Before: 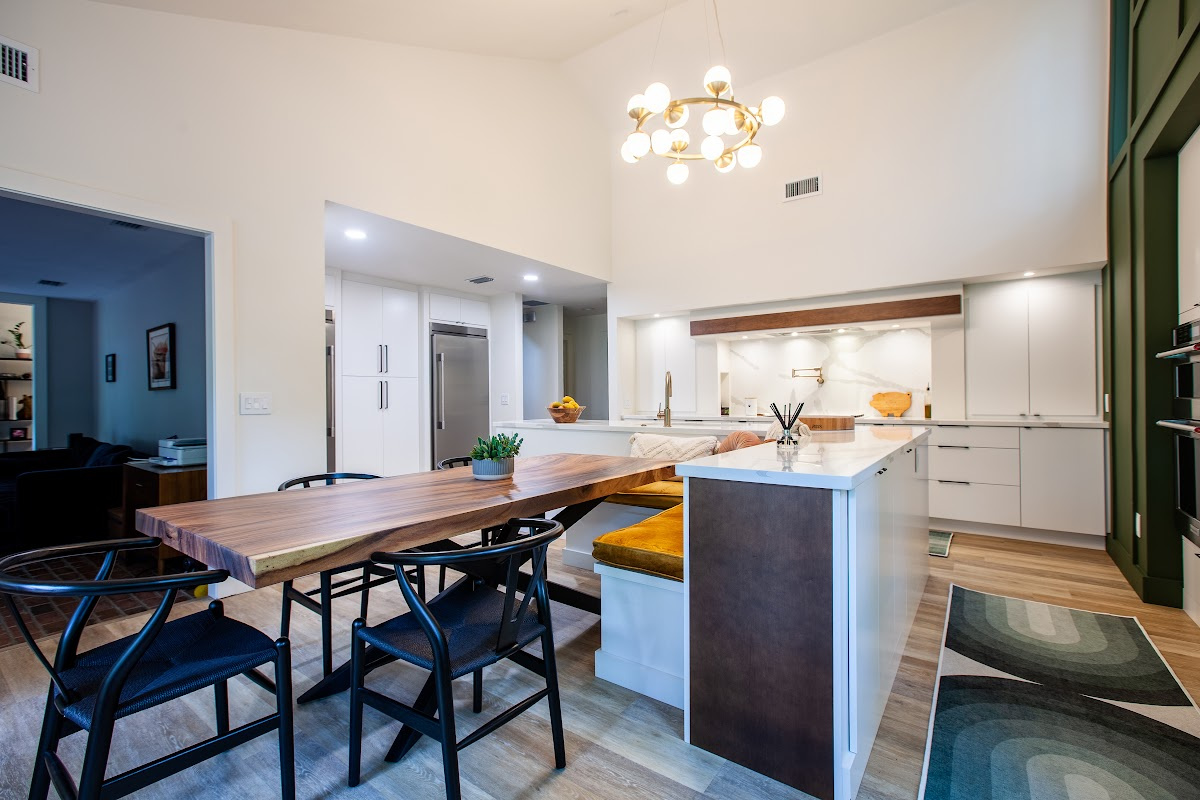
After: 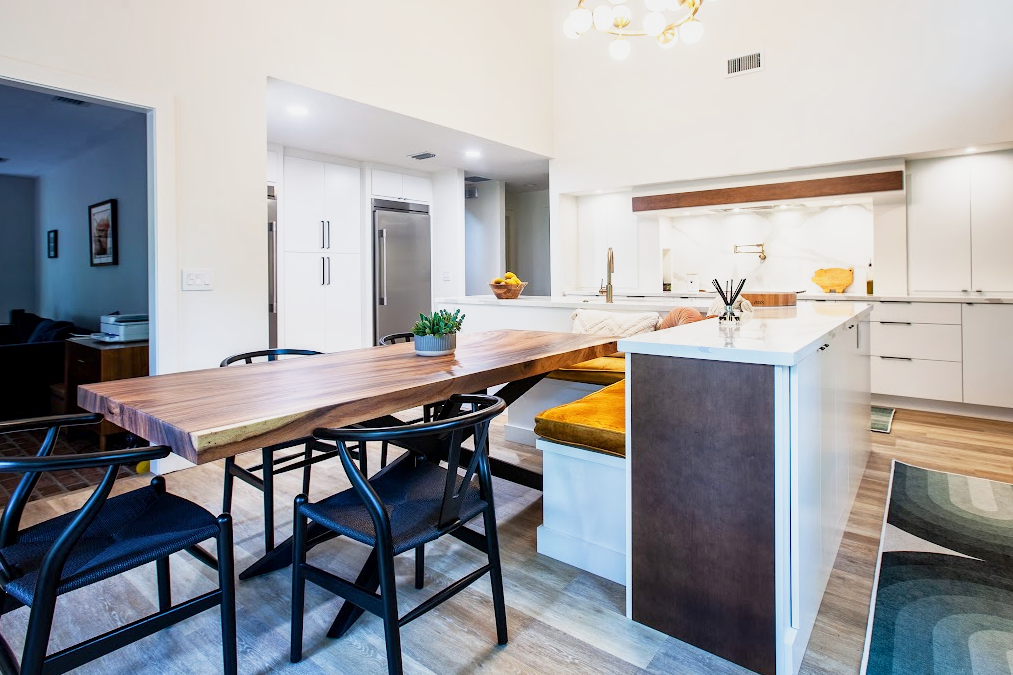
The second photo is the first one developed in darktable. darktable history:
crop and rotate: left 4.842%, top 15.51%, right 10.668%
base curve: curves: ch0 [(0, 0) (0.088, 0.125) (0.176, 0.251) (0.354, 0.501) (0.613, 0.749) (1, 0.877)], preserve colors none
local contrast: mode bilateral grid, contrast 20, coarseness 50, detail 120%, midtone range 0.2
